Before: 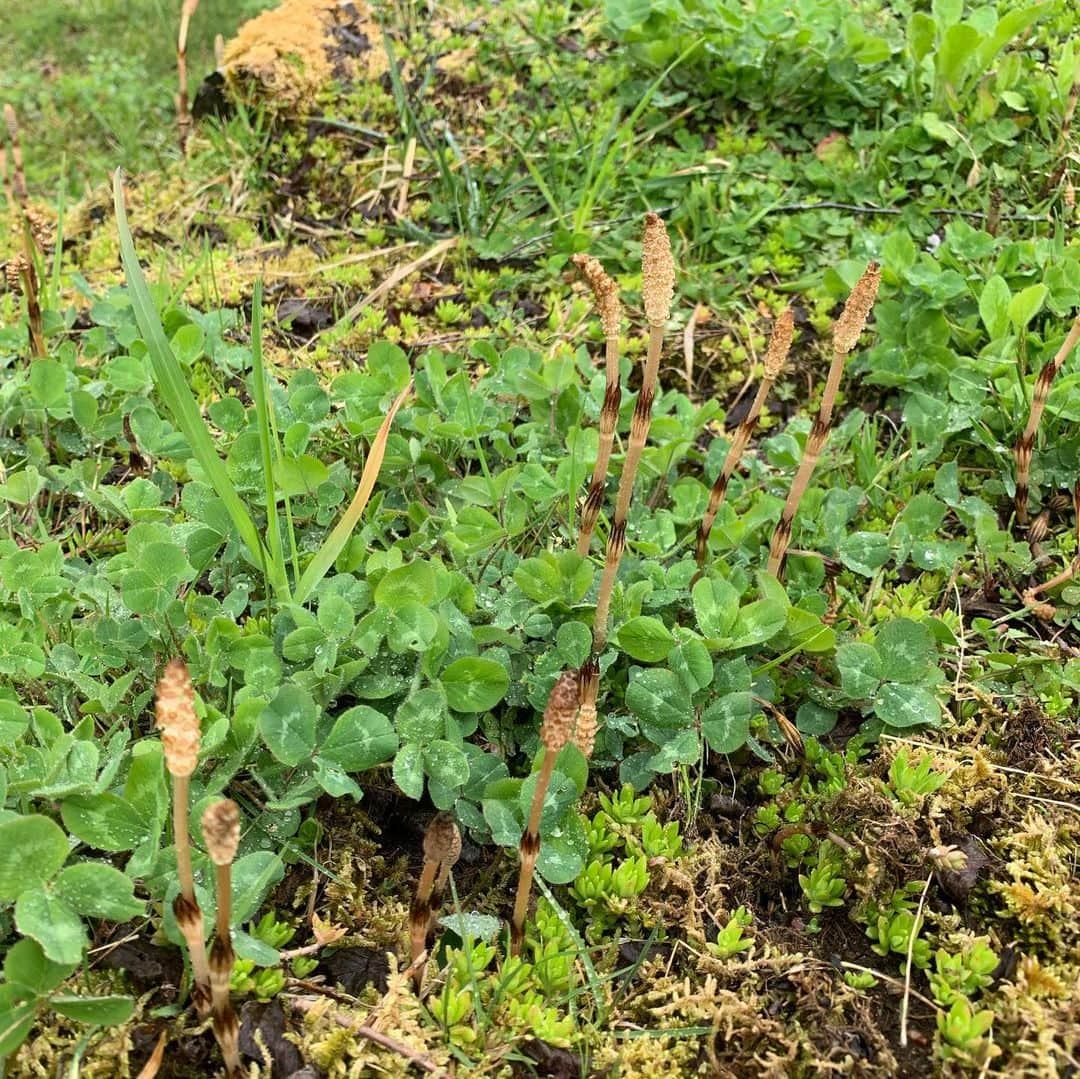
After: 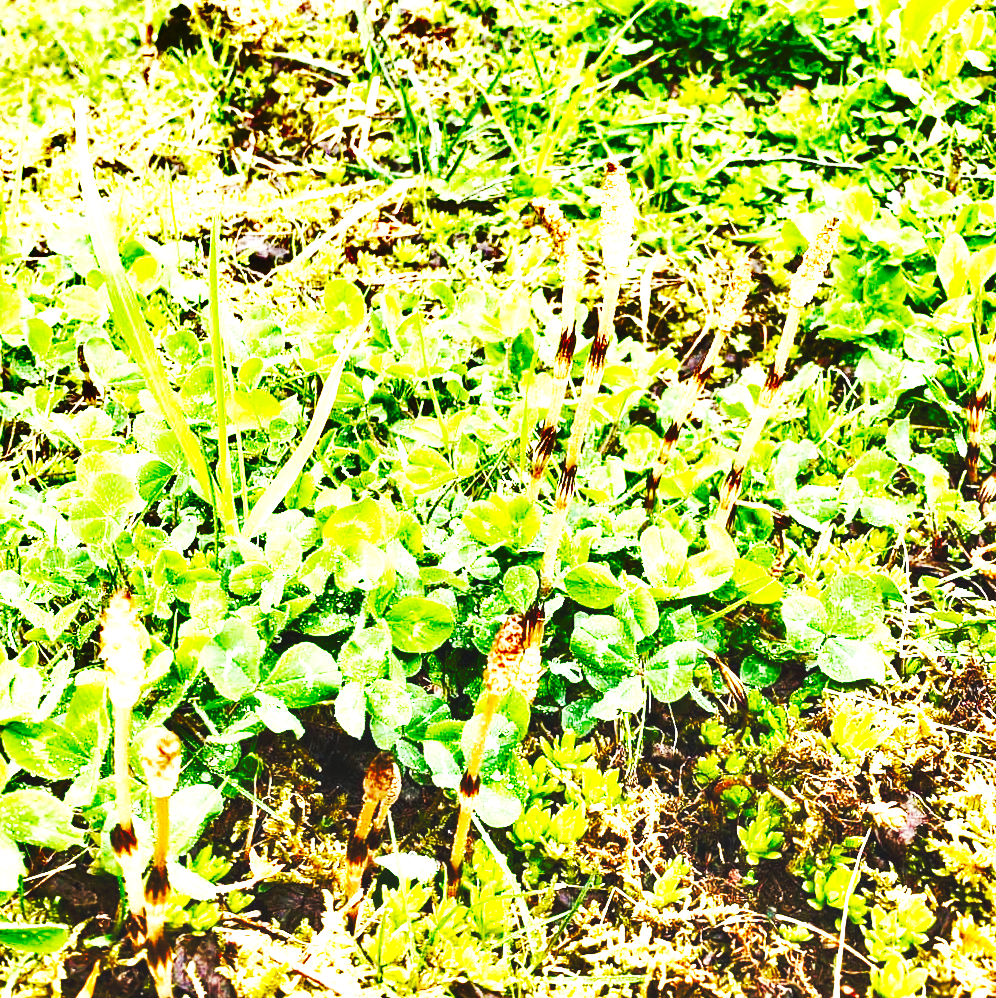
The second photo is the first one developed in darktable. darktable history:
color balance rgb: perceptual saturation grading › global saturation 20%, perceptual saturation grading › highlights -13.959%, perceptual saturation grading › shadows 49.751%, saturation formula JzAzBz (2021)
local contrast: highlights 102%, shadows 101%, detail 120%, midtone range 0.2
exposure: black level correction 0, exposure 1.017 EV, compensate highlight preservation false
base curve: curves: ch0 [(0, 0.015) (0.085, 0.116) (0.134, 0.298) (0.19, 0.545) (0.296, 0.764) (0.599, 0.982) (1, 1)], preserve colors none
tone equalizer: smoothing diameter 24.79%, edges refinement/feathering 9.36, preserve details guided filter
shadows and highlights: shadows 60.46, soften with gaussian
crop and rotate: angle -1.94°, left 3.157%, top 3.885%, right 1.524%, bottom 0.518%
